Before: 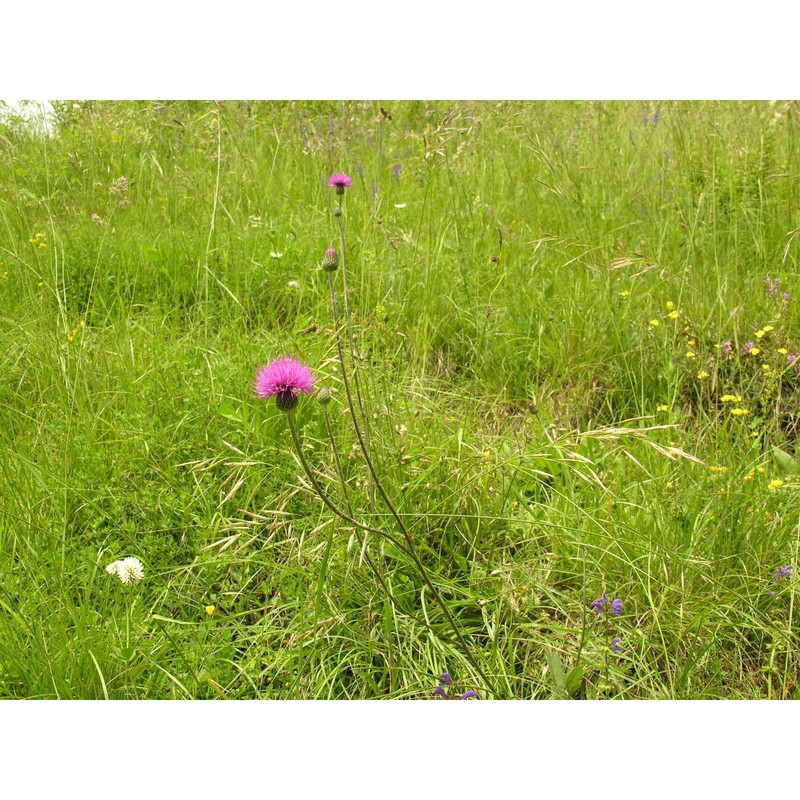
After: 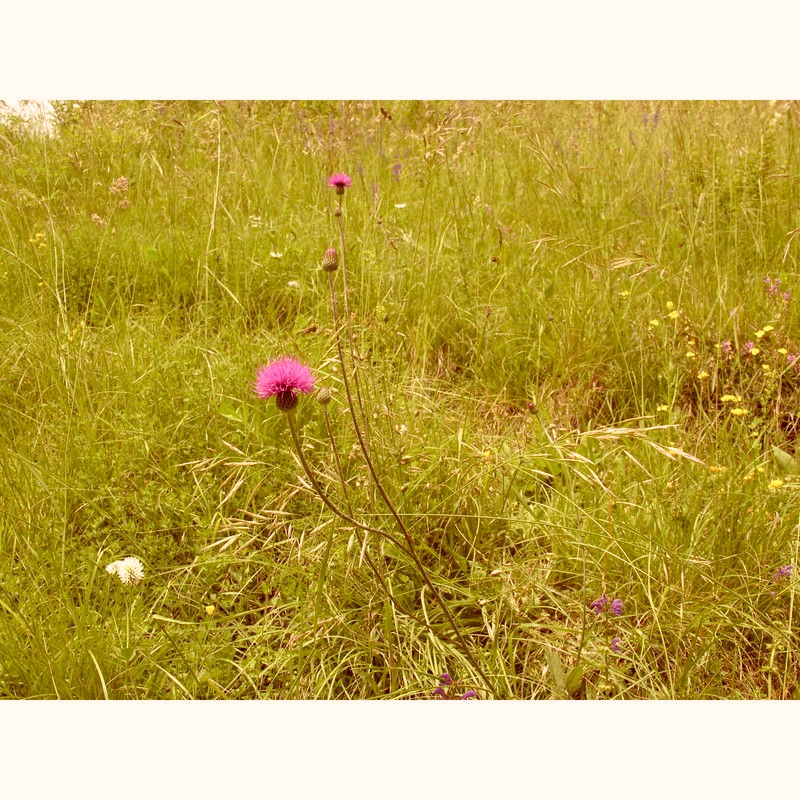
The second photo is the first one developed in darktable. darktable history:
color correction: highlights a* 9.58, highlights b* 8.55, shadows a* 39.89, shadows b* 39.81, saturation 0.804
